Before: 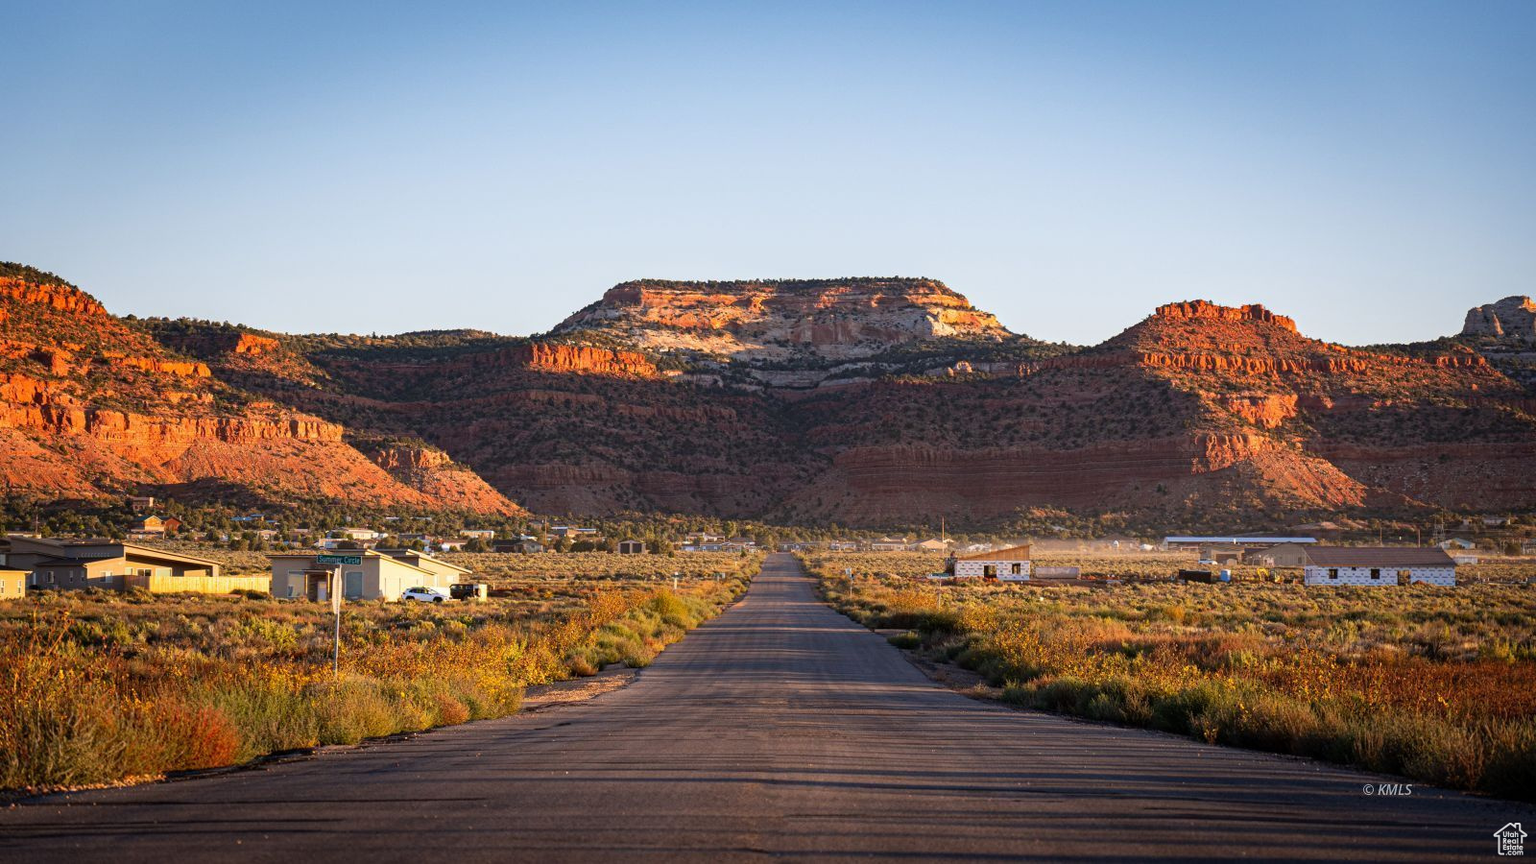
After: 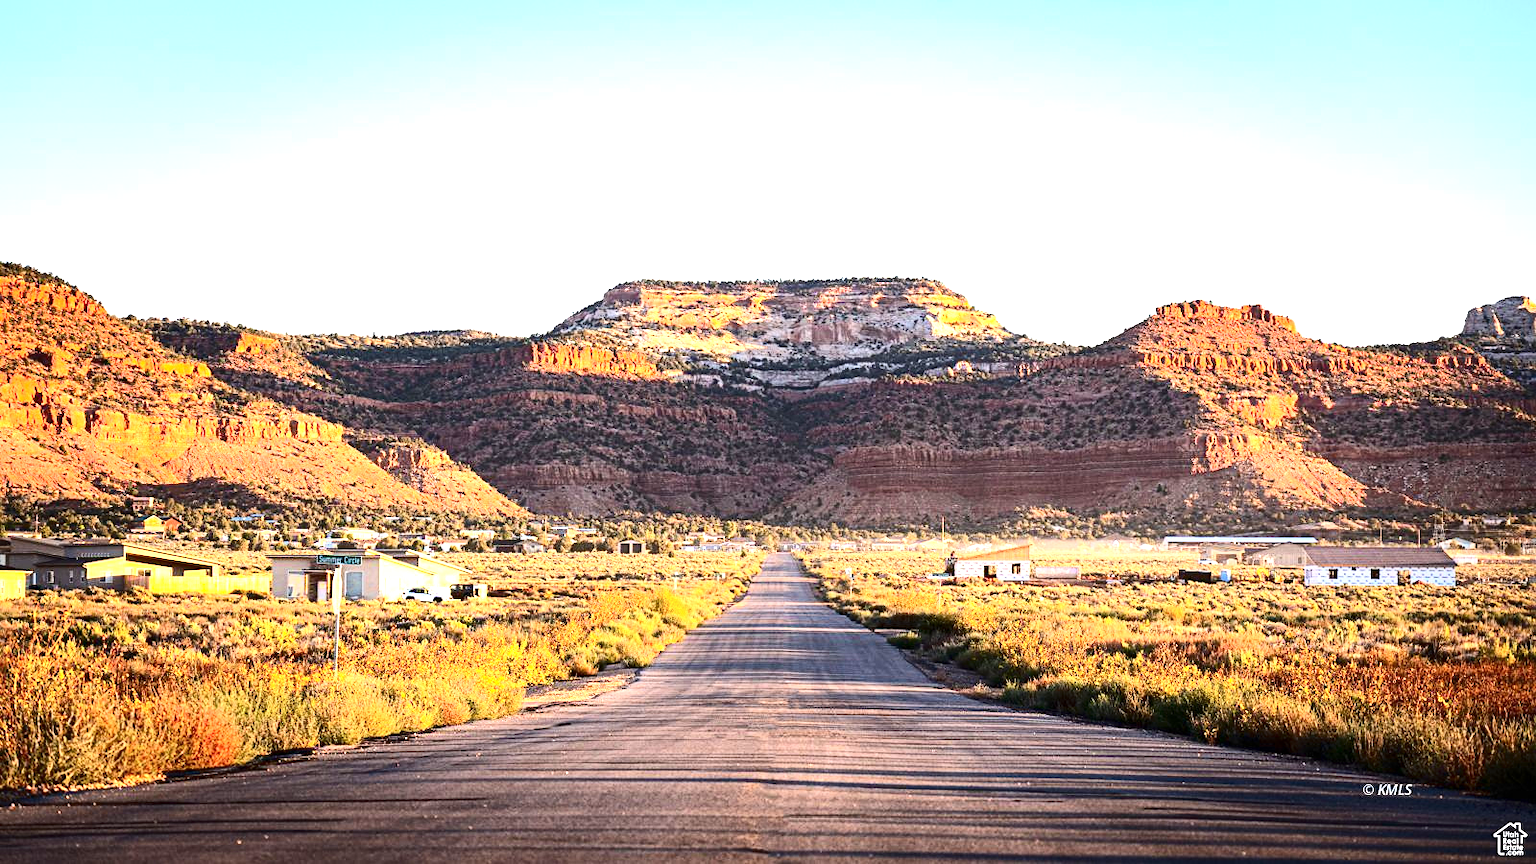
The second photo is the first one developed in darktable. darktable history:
tone equalizer: edges refinement/feathering 500, mask exposure compensation -1.57 EV, preserve details no
contrast brightness saturation: contrast 0.298
exposure: black level correction 0, exposure 1.686 EV, compensate highlight preservation false
sharpen: amount 0.204
